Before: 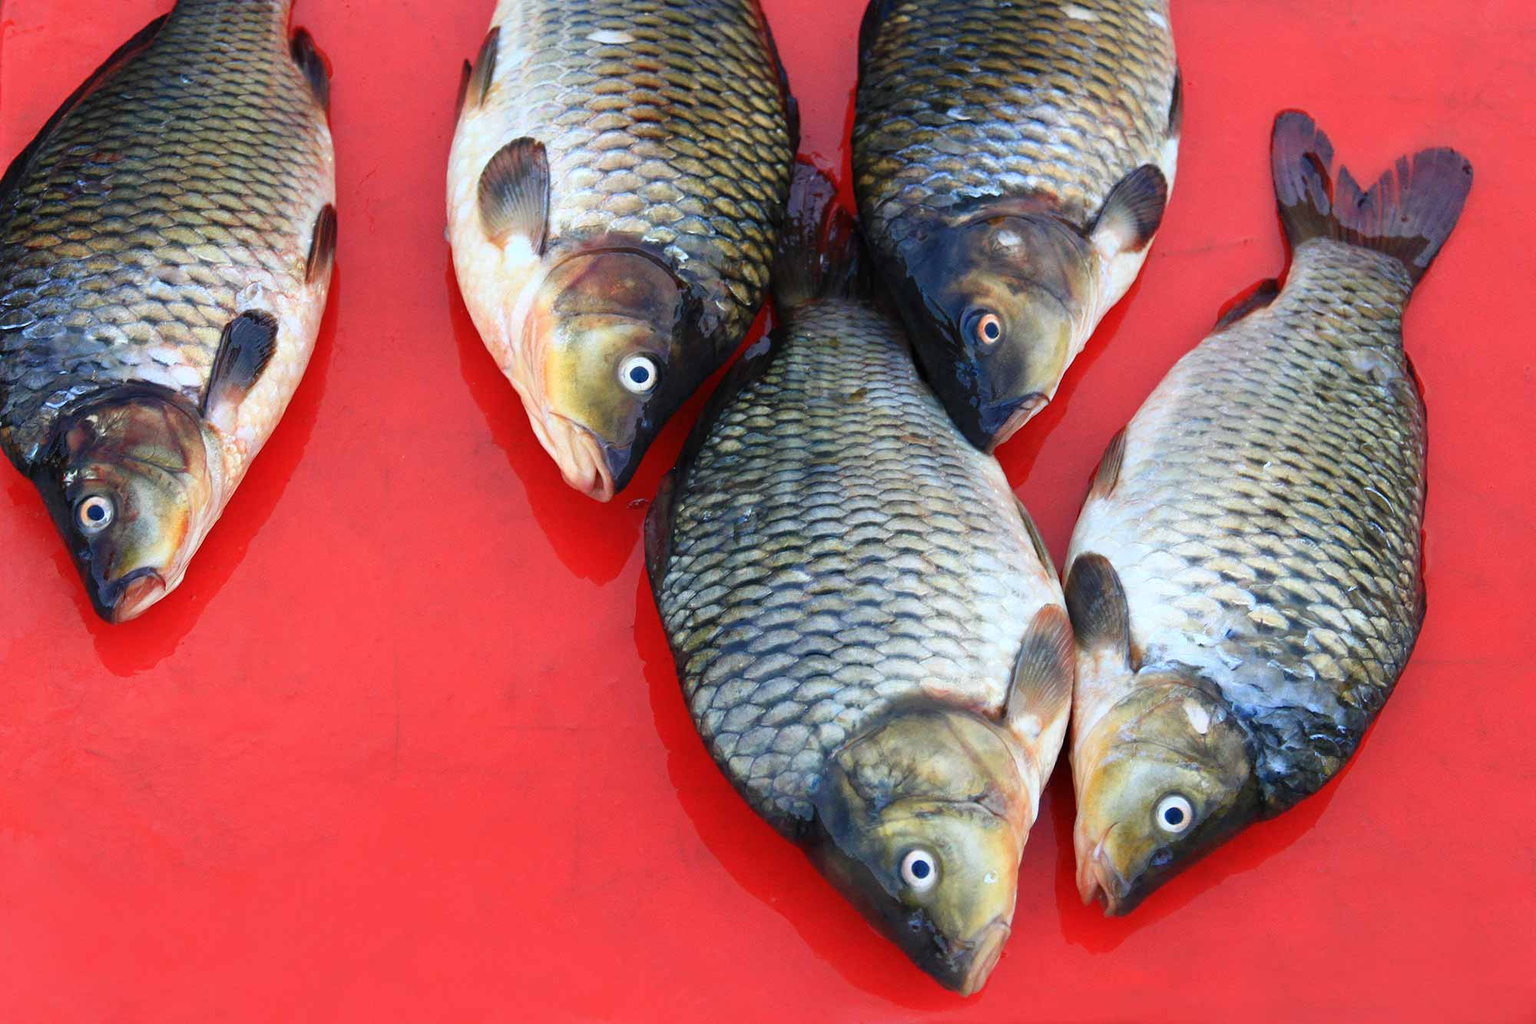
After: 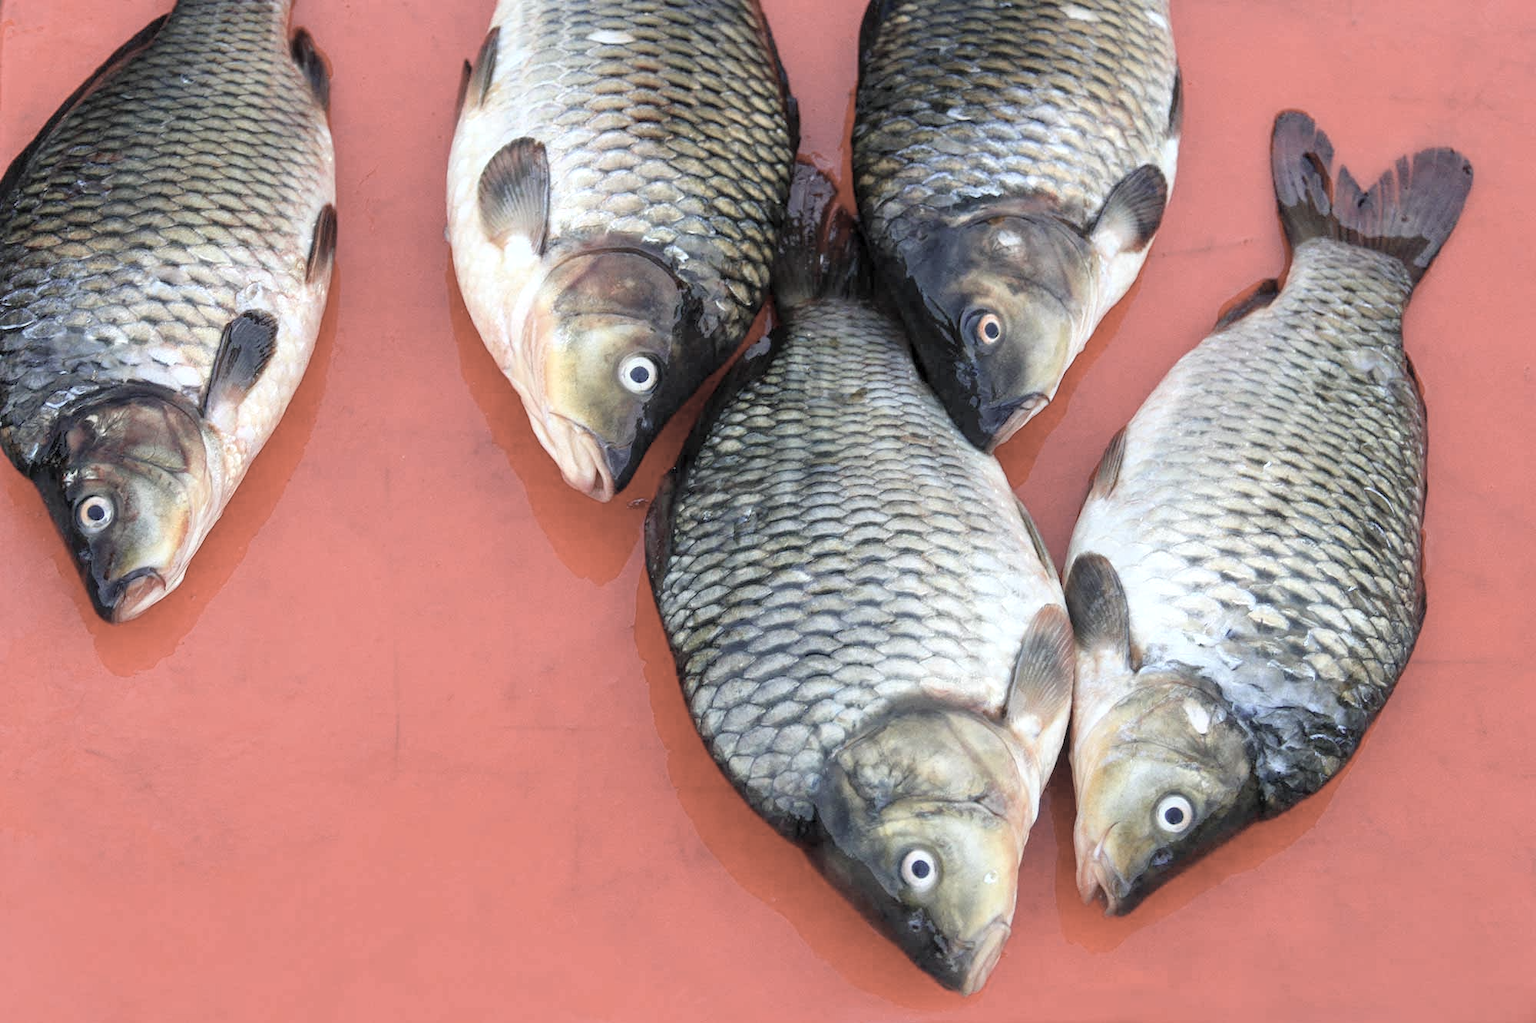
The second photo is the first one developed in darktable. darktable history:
contrast brightness saturation: brightness 0.18, saturation -0.5
local contrast: on, module defaults
